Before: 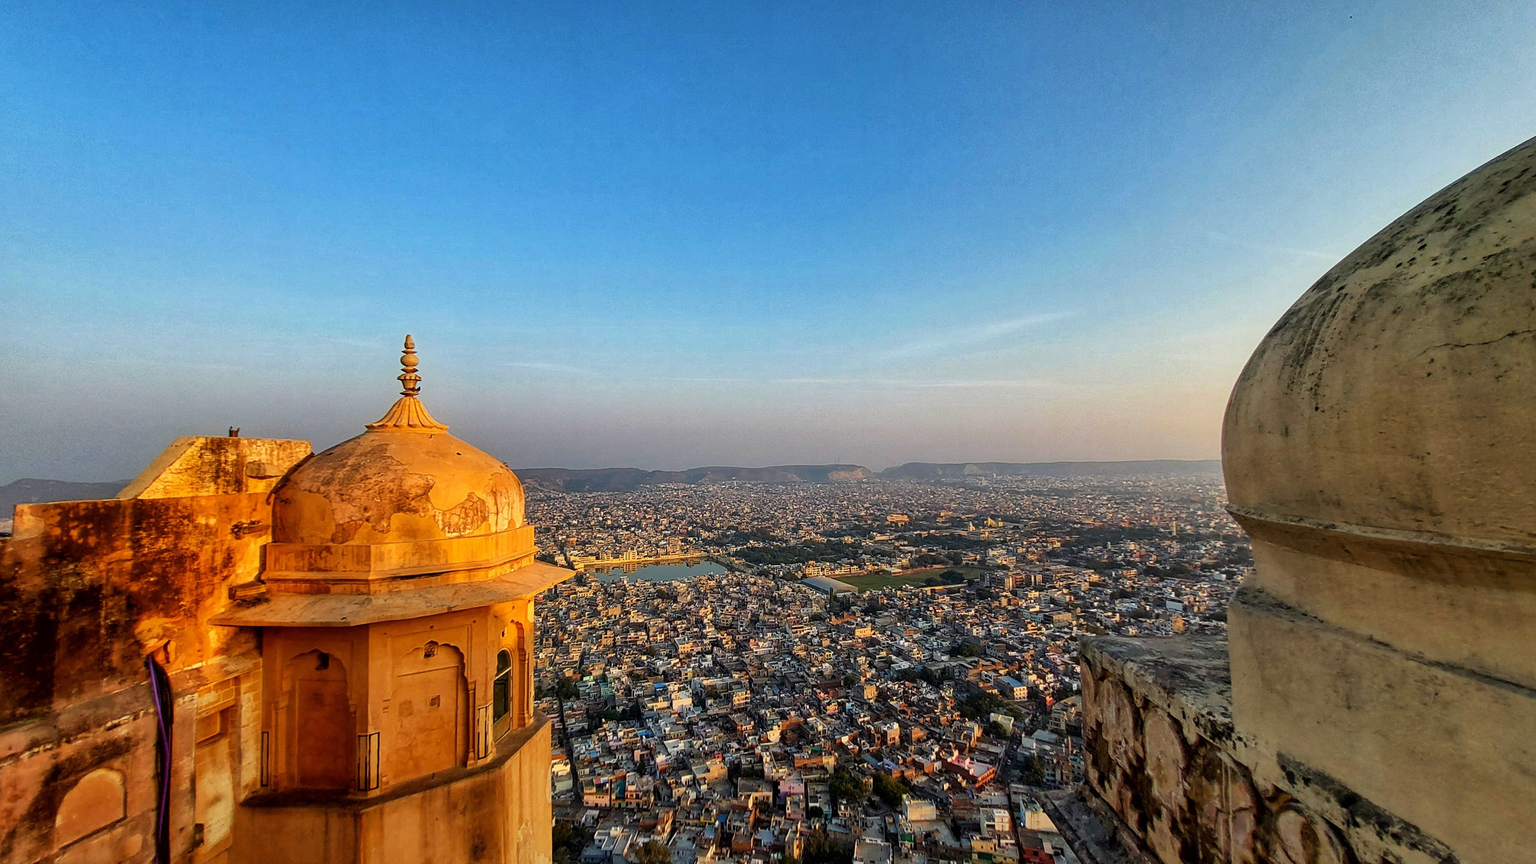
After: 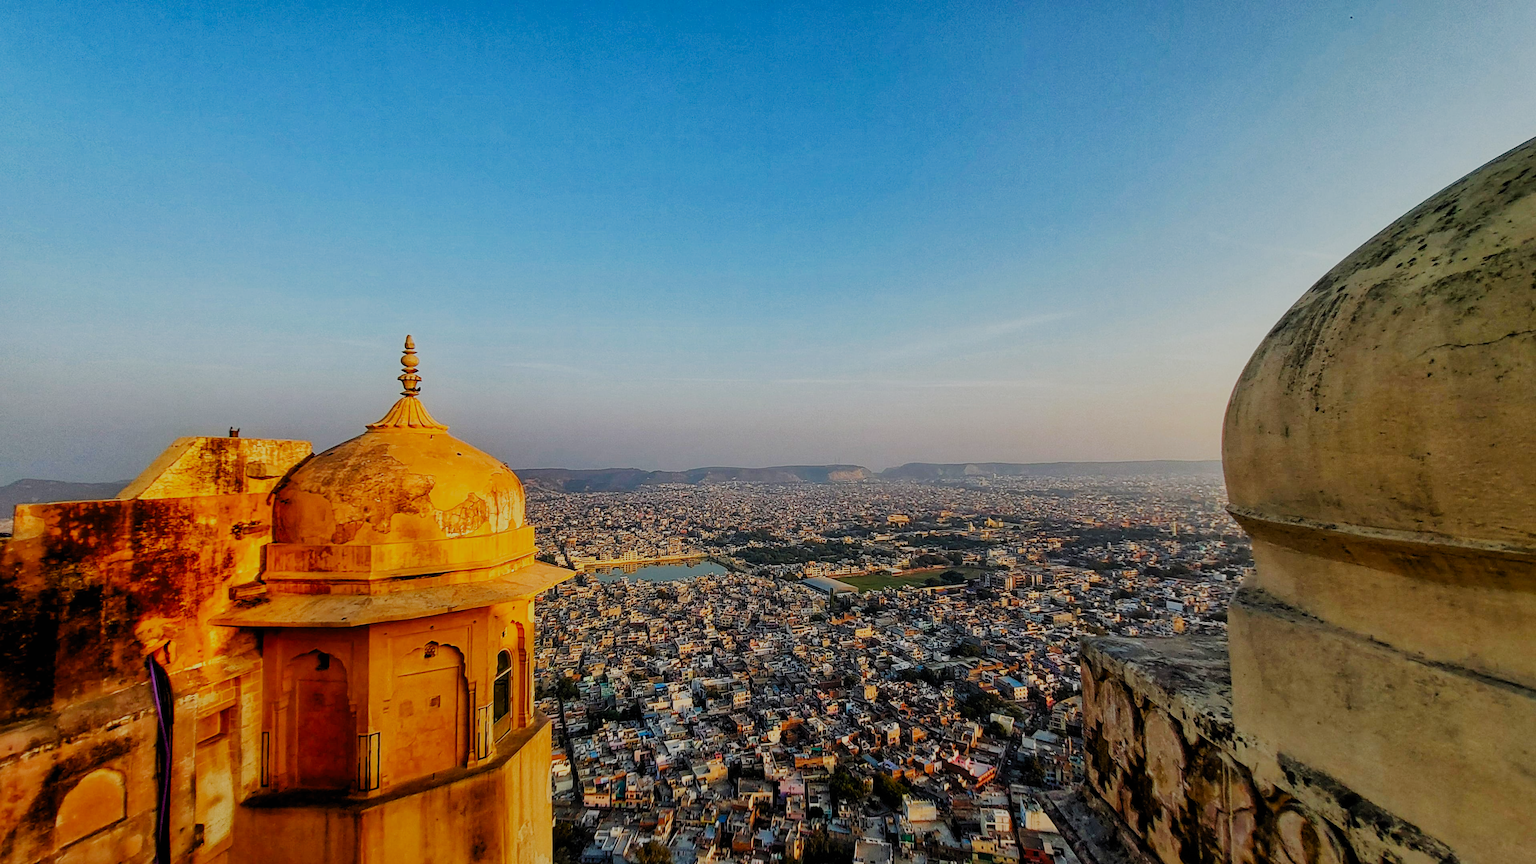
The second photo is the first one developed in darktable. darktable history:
filmic rgb: black relative exposure -7.47 EV, white relative exposure 4.83 EV, hardness 3.4, preserve chrominance no, color science v5 (2021), contrast in shadows safe, contrast in highlights safe
contrast brightness saturation: saturation 0.183
color correction: highlights b* 0.024
